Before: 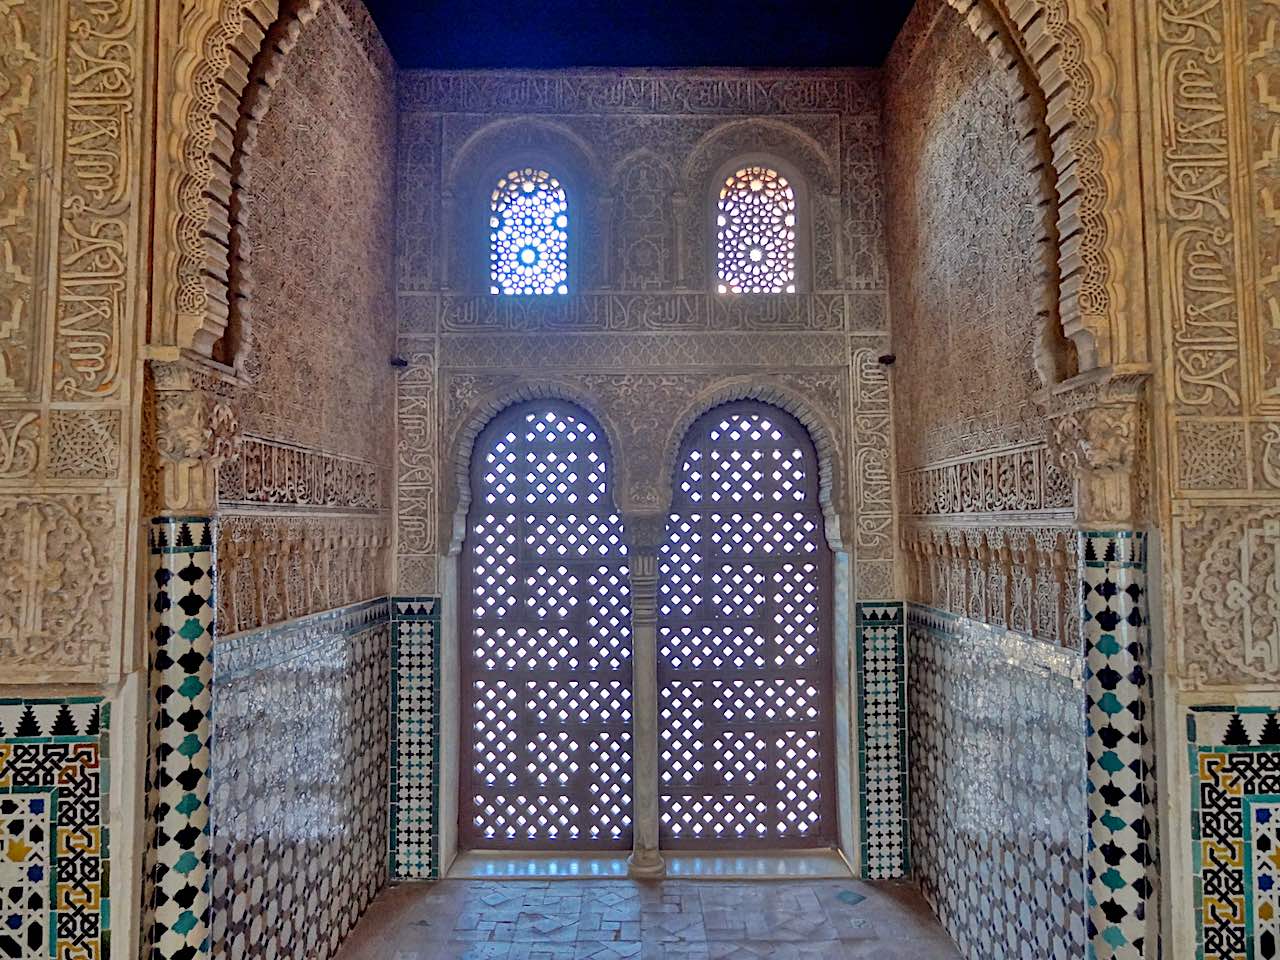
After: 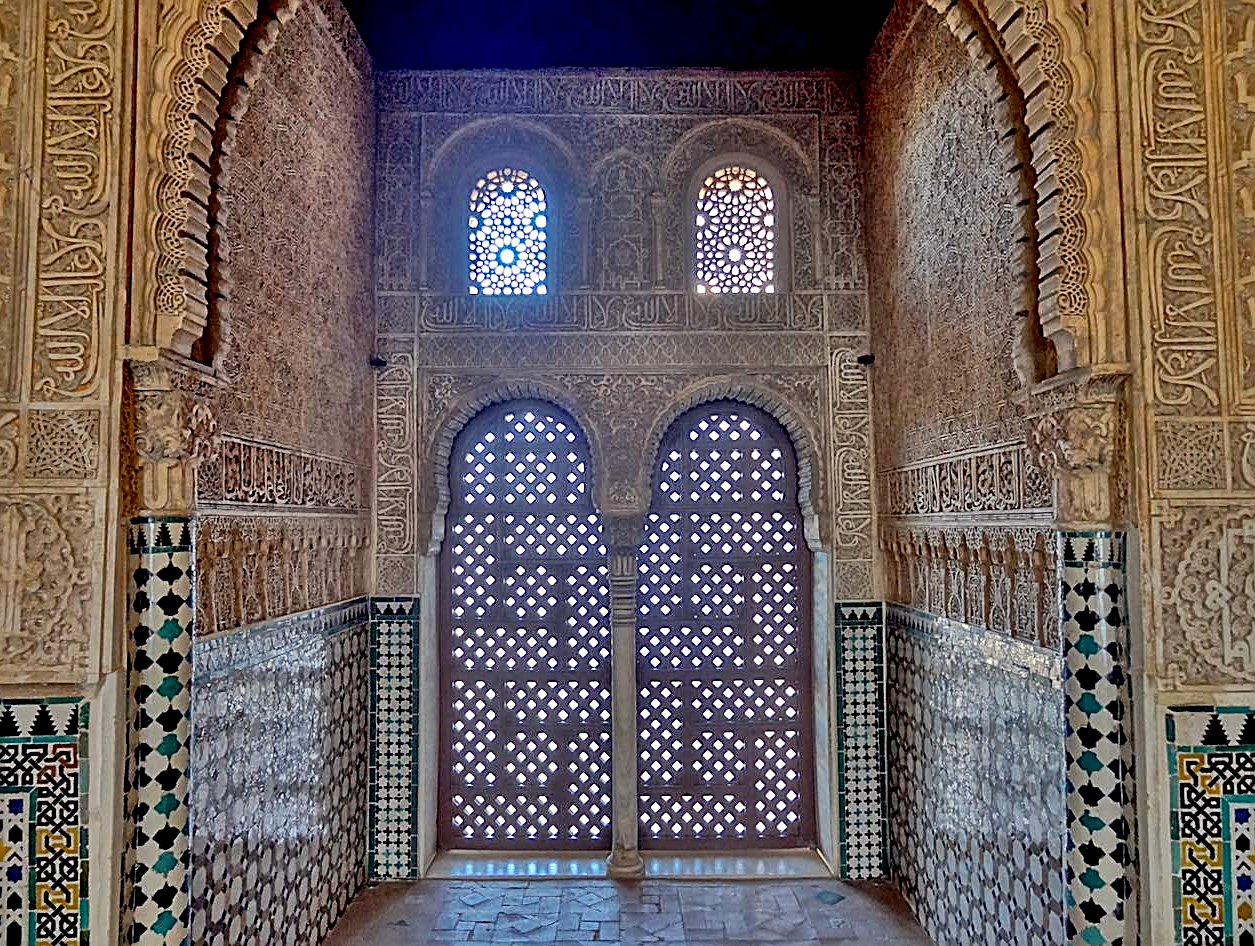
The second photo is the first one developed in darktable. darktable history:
crop: left 1.642%, right 0.278%, bottom 1.454%
tone equalizer: mask exposure compensation -0.5 EV
exposure: black level correction 0.009, compensate exposure bias true, compensate highlight preservation false
sharpen: on, module defaults
local contrast: mode bilateral grid, contrast 20, coarseness 49, detail 132%, midtone range 0.2
base curve: curves: ch0 [(0, 0) (0.989, 0.992)], preserve colors none
